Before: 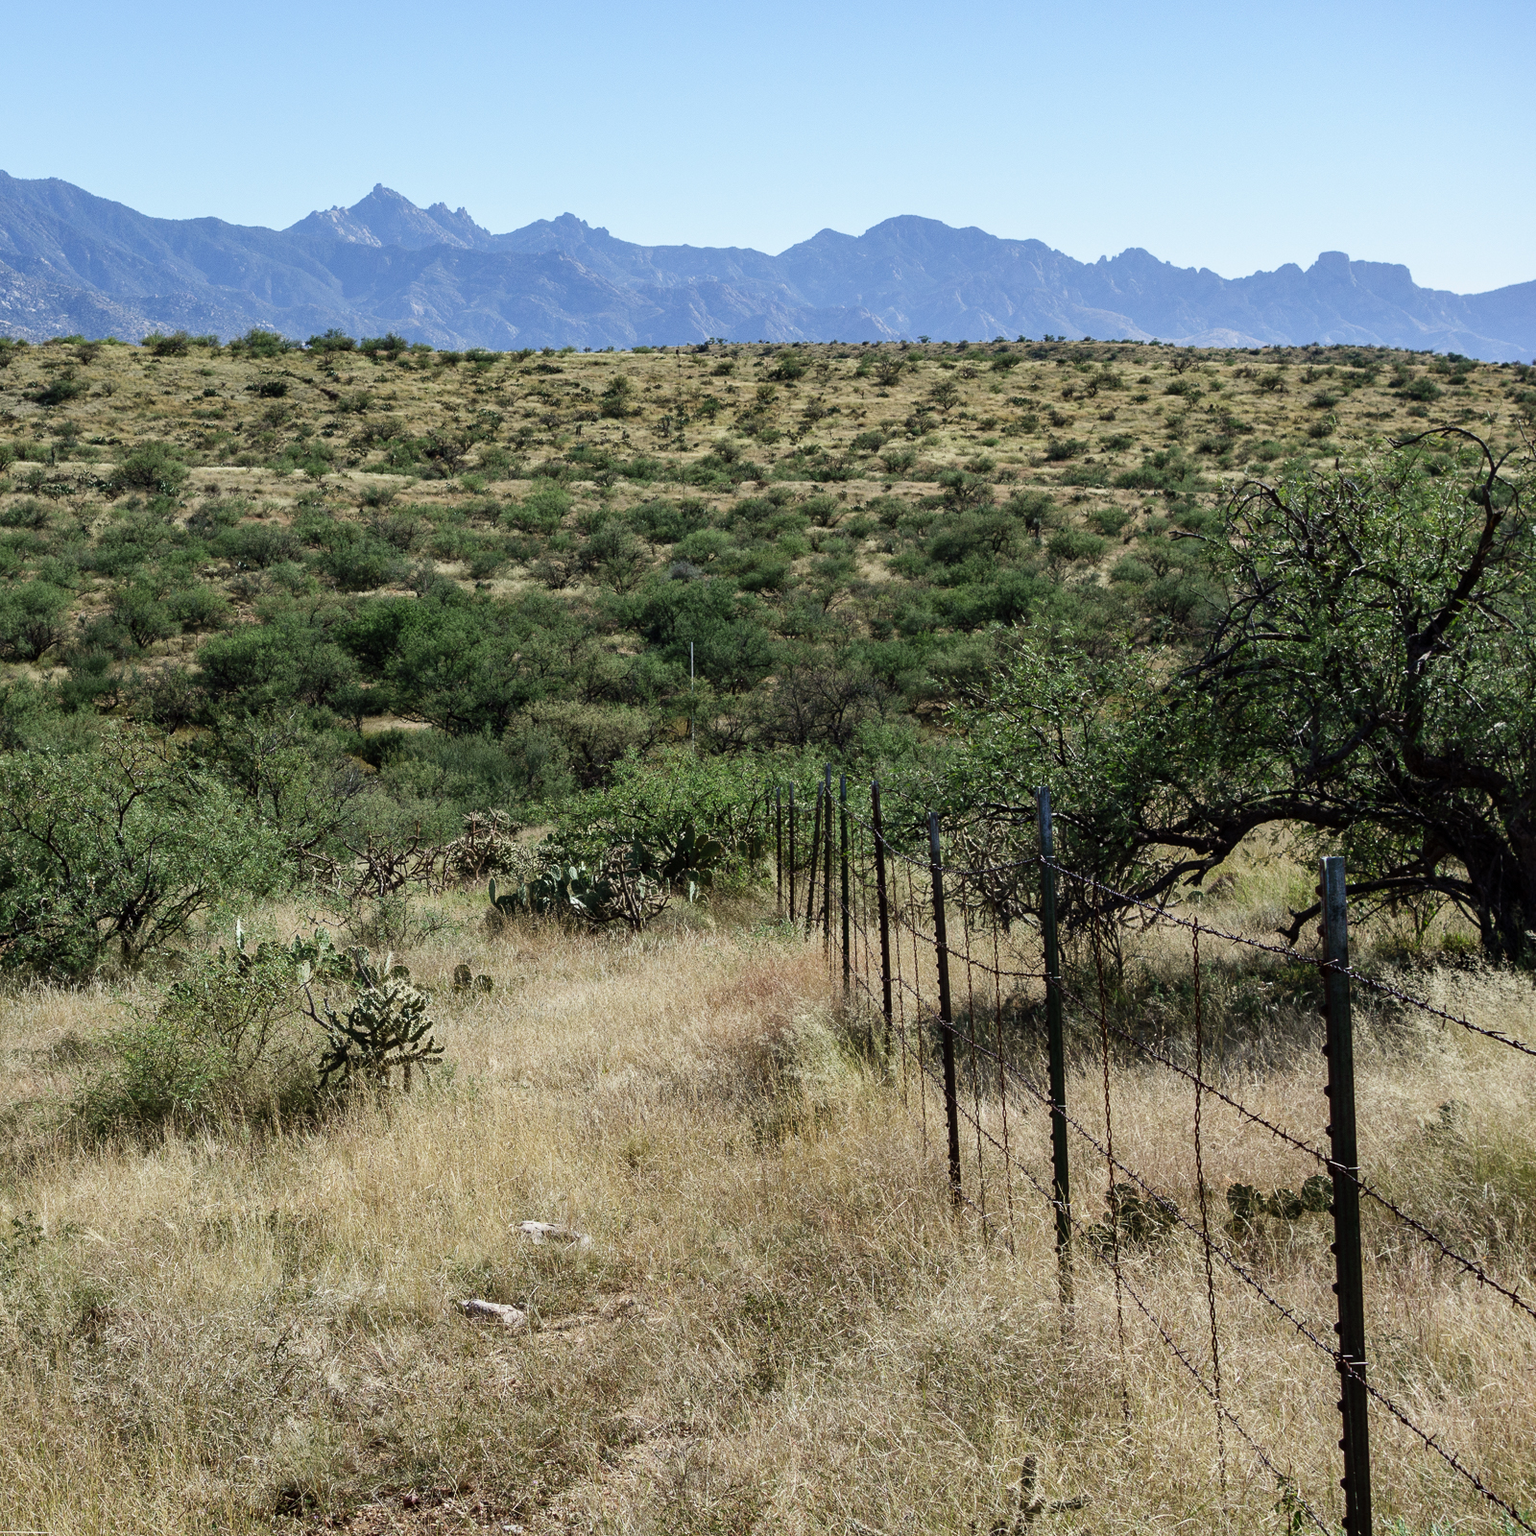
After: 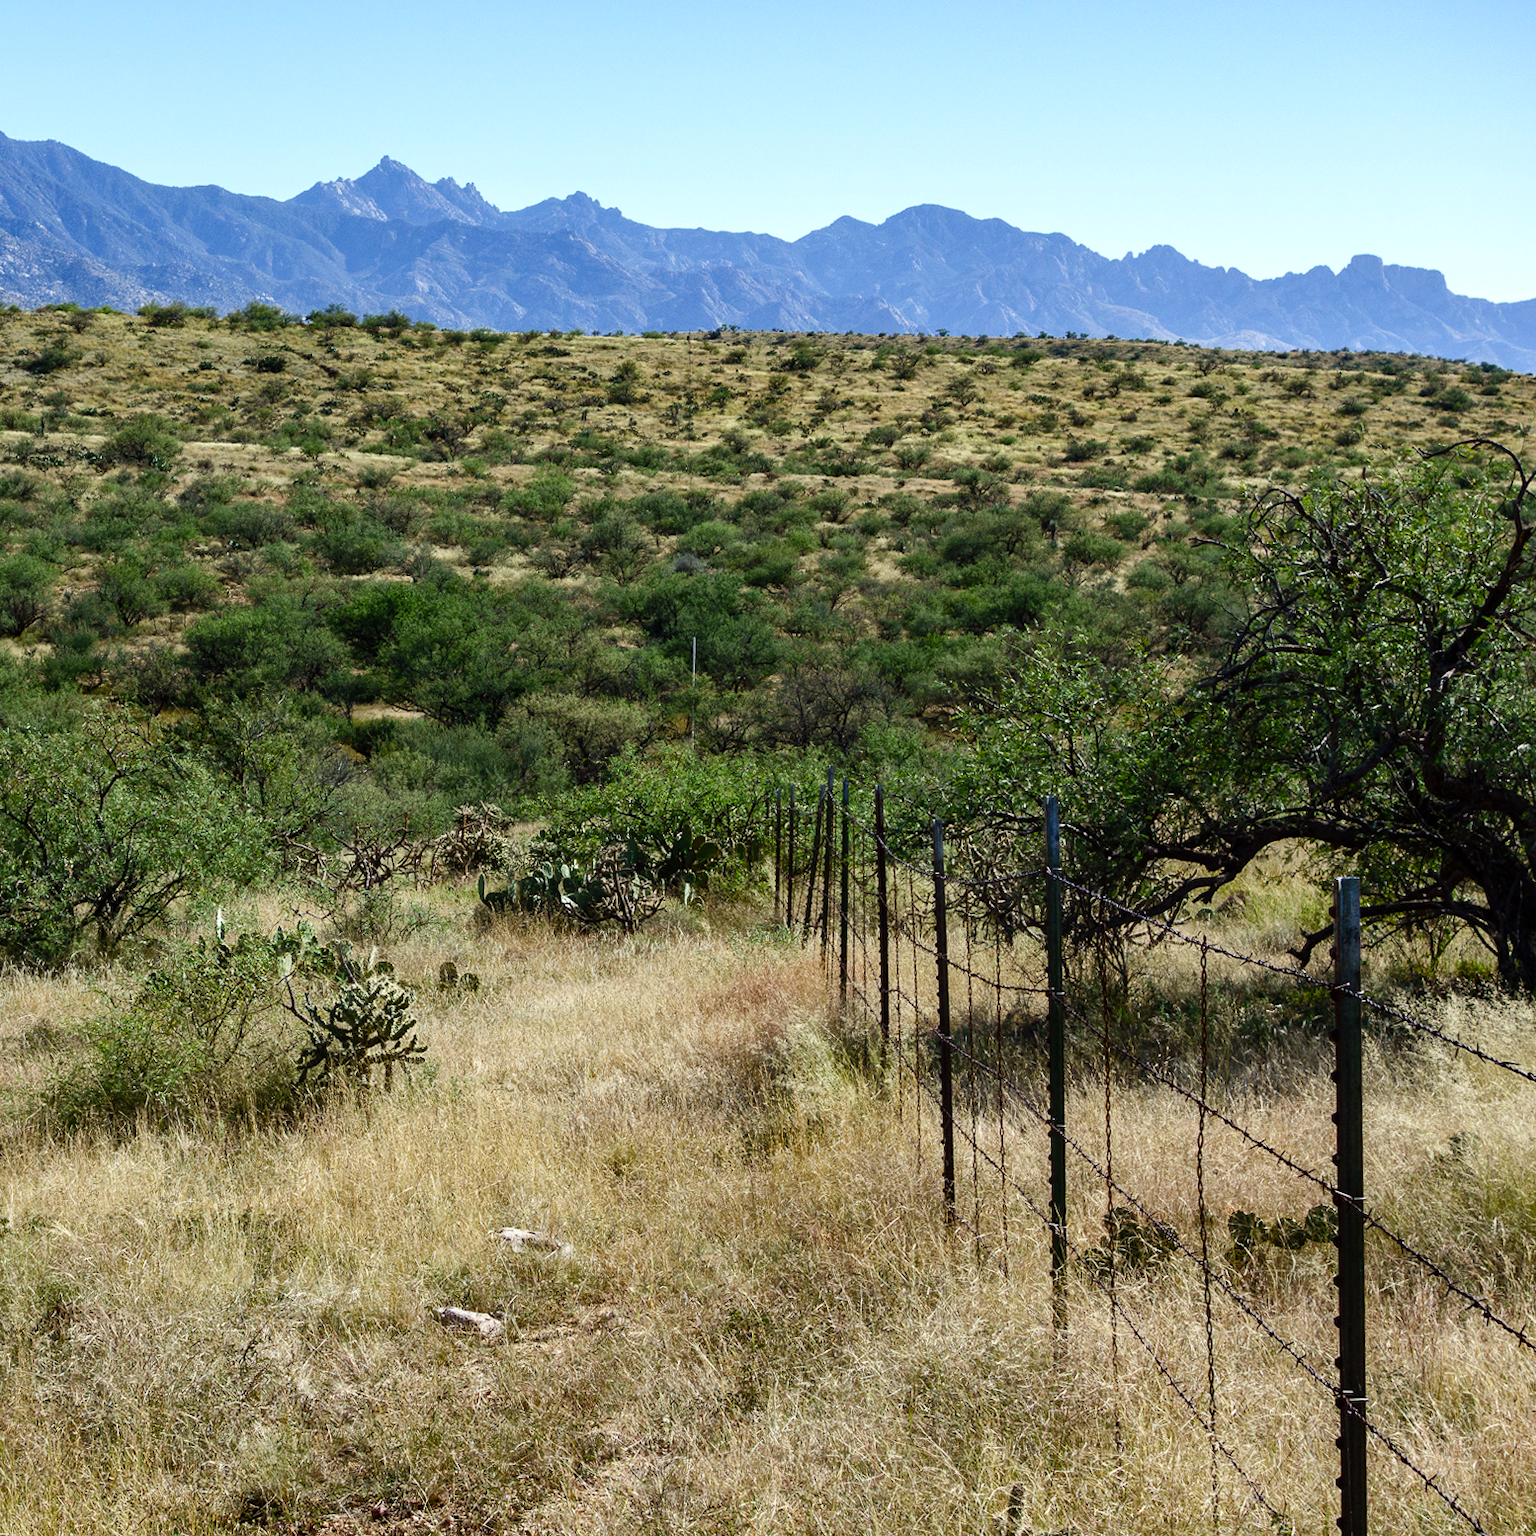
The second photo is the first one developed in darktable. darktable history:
crop and rotate: angle -1.69°
color balance rgb: linear chroma grading › shadows 16%, perceptual saturation grading › global saturation 8%, perceptual saturation grading › shadows 4%, perceptual brilliance grading › global brilliance 2%, perceptual brilliance grading › highlights 8%, perceptual brilliance grading › shadows -4%, global vibrance 16%, saturation formula JzAzBz (2021)
